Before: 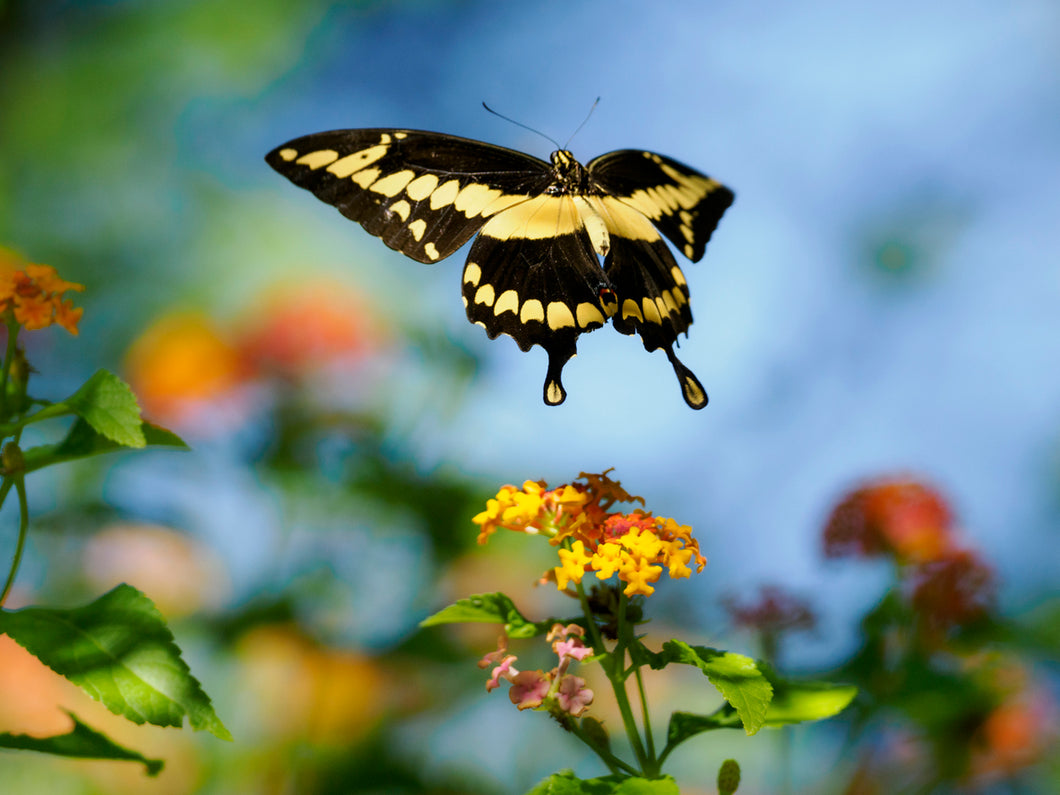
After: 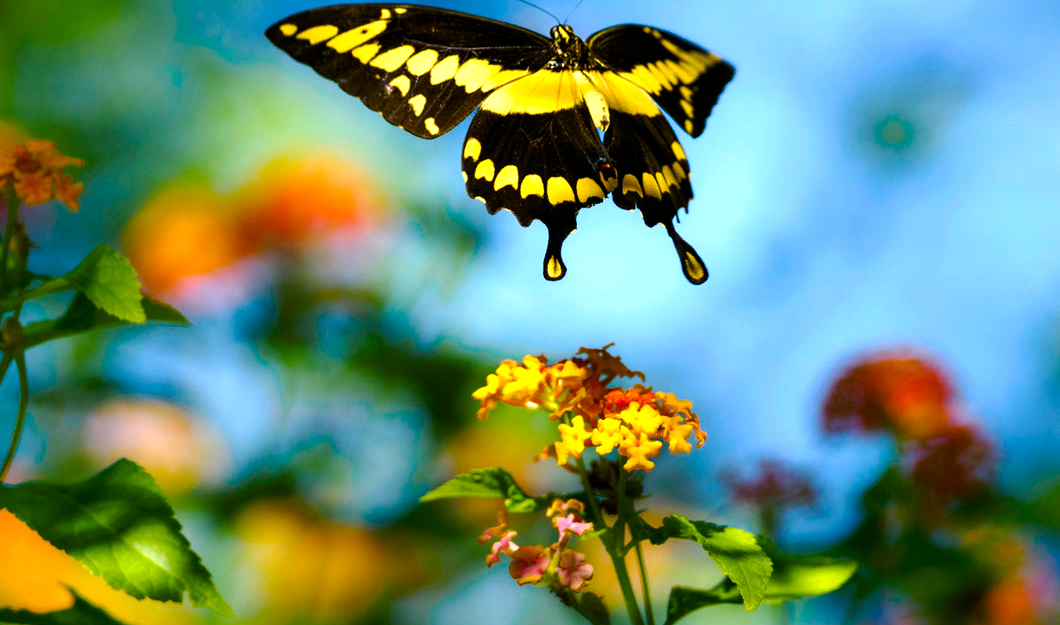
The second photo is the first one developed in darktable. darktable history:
crop and rotate: top 15.774%, bottom 5.506%
color balance rgb: linear chroma grading › global chroma 9%, perceptual saturation grading › global saturation 36%, perceptual brilliance grading › global brilliance 15%, perceptual brilliance grading › shadows -35%, global vibrance 15%
base curve: curves: ch0 [(0, 0) (0.297, 0.298) (1, 1)], preserve colors none
